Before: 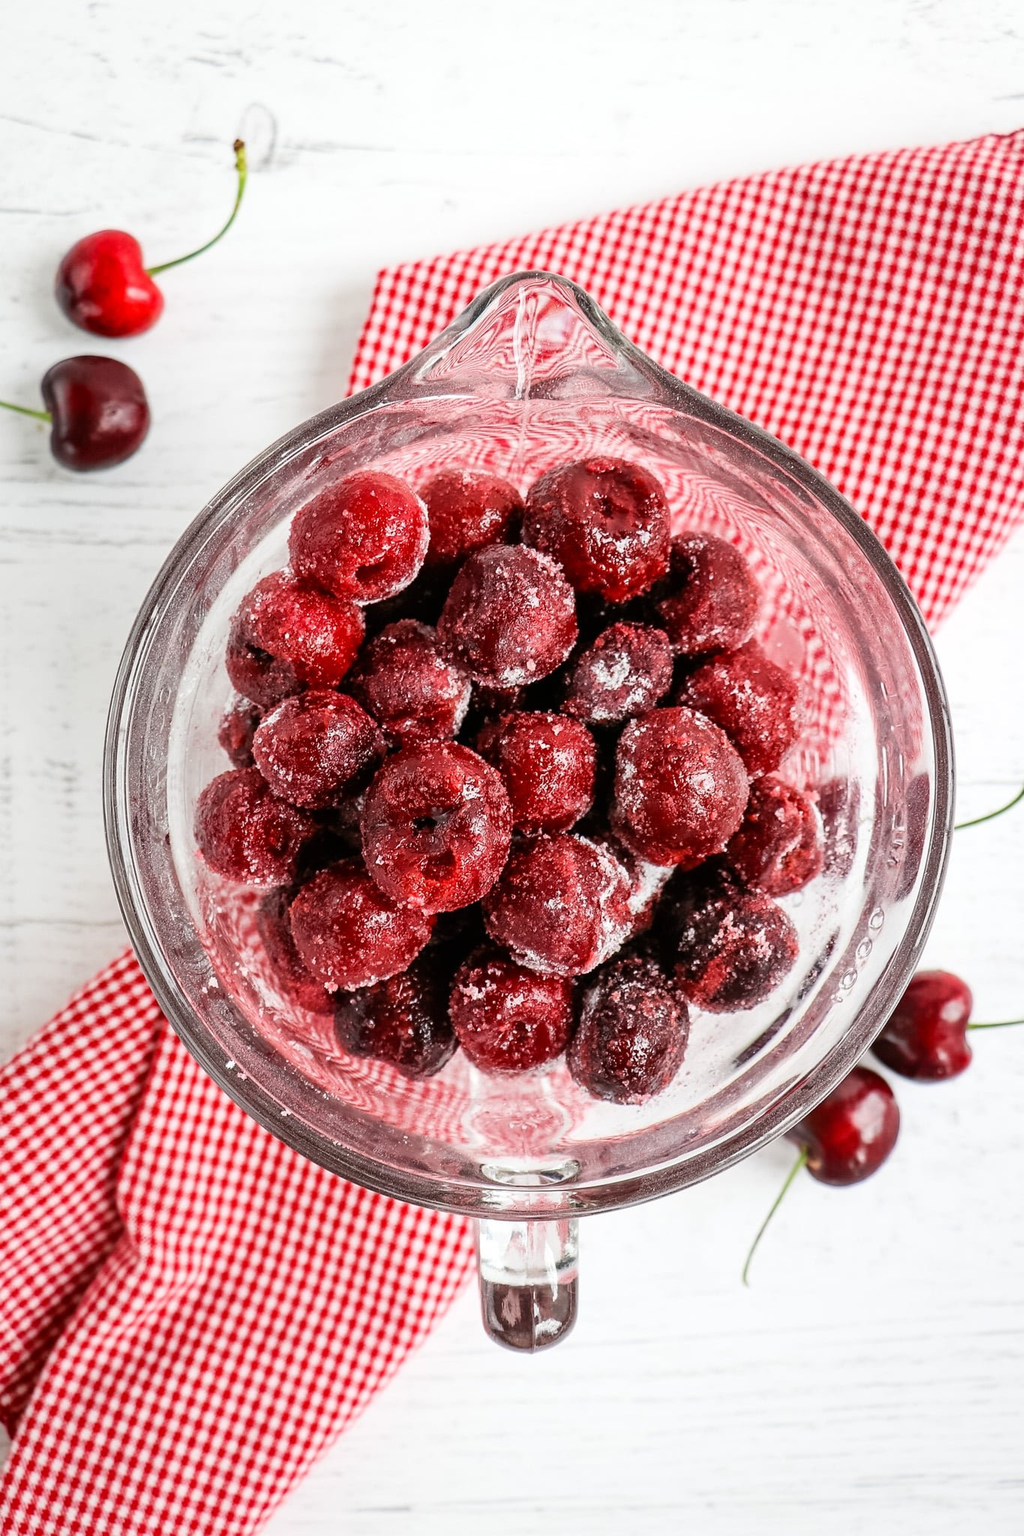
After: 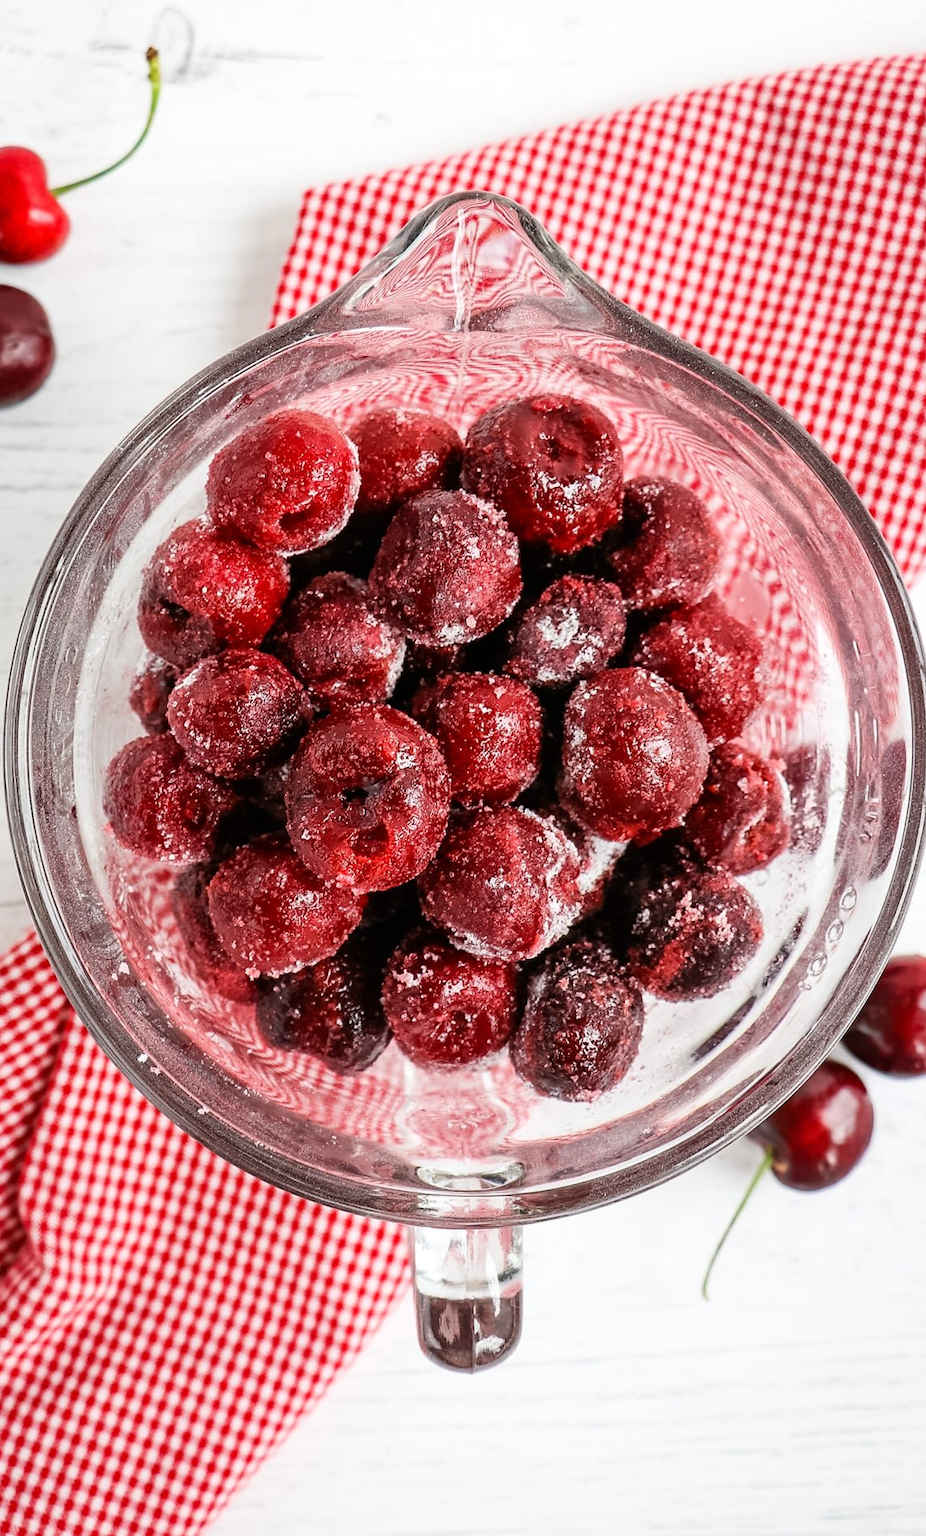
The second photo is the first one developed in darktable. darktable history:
crop: left 9.807%, top 6.259%, right 7.334%, bottom 2.177%
white balance: emerald 1
base curve: exposure shift 0, preserve colors none
